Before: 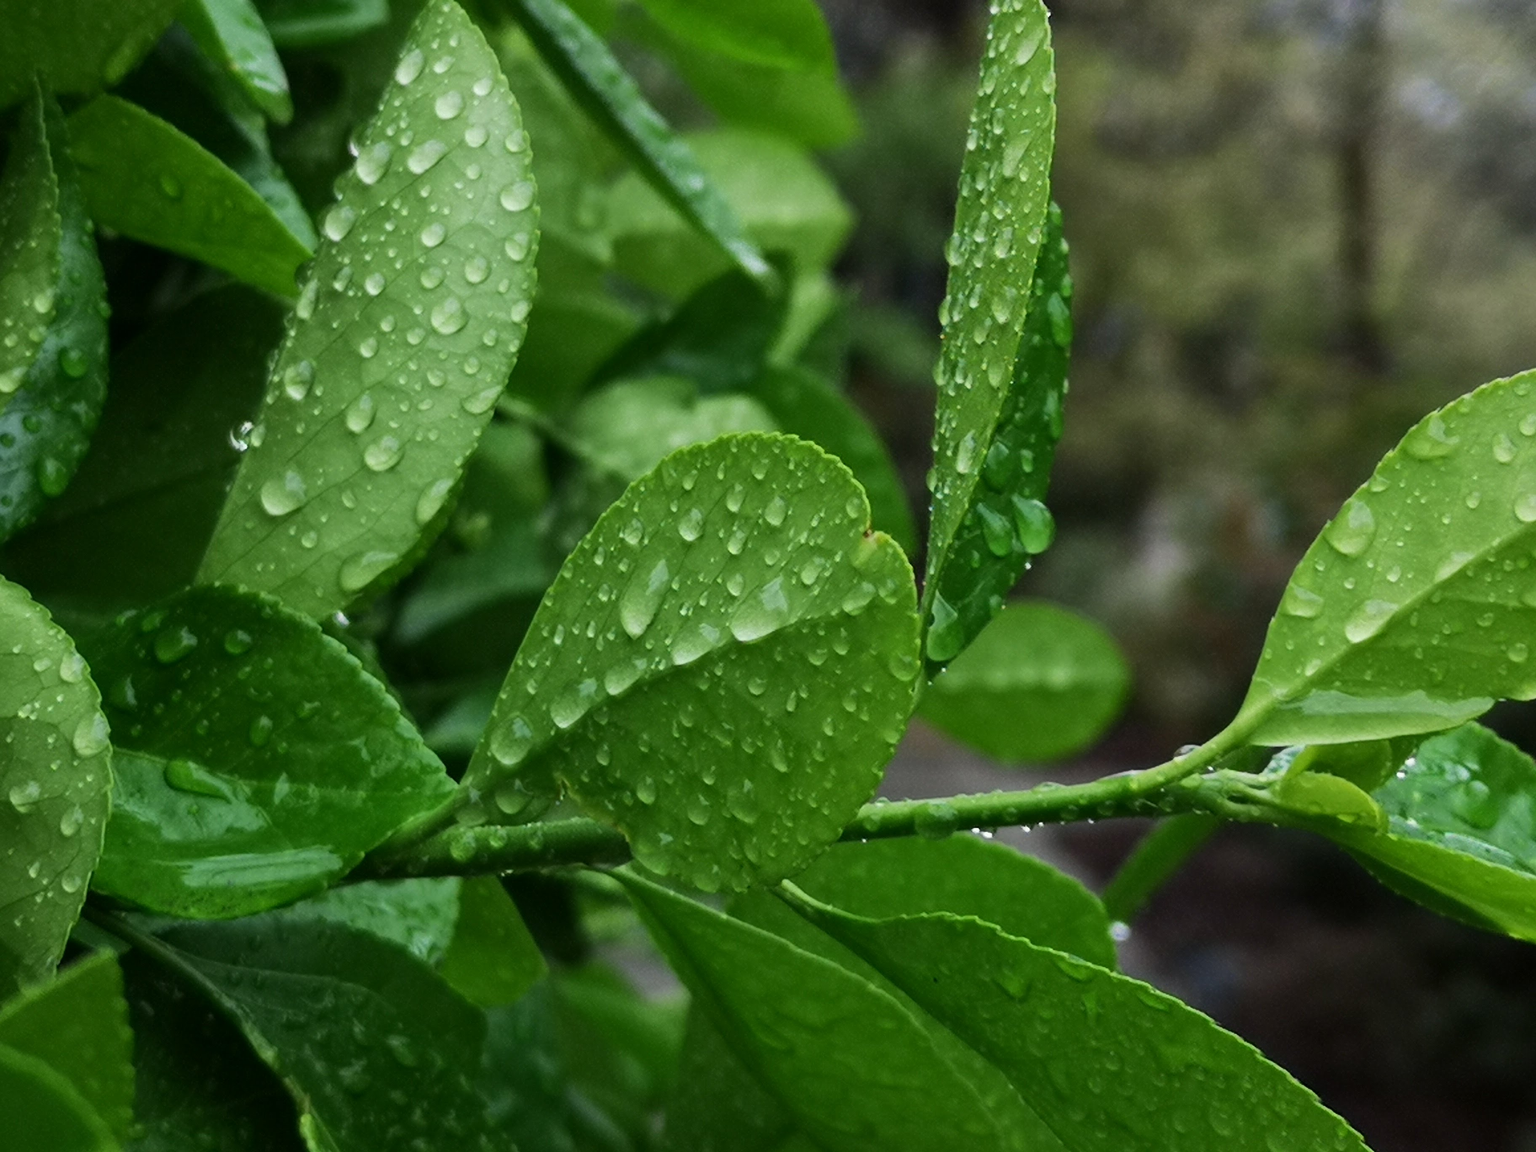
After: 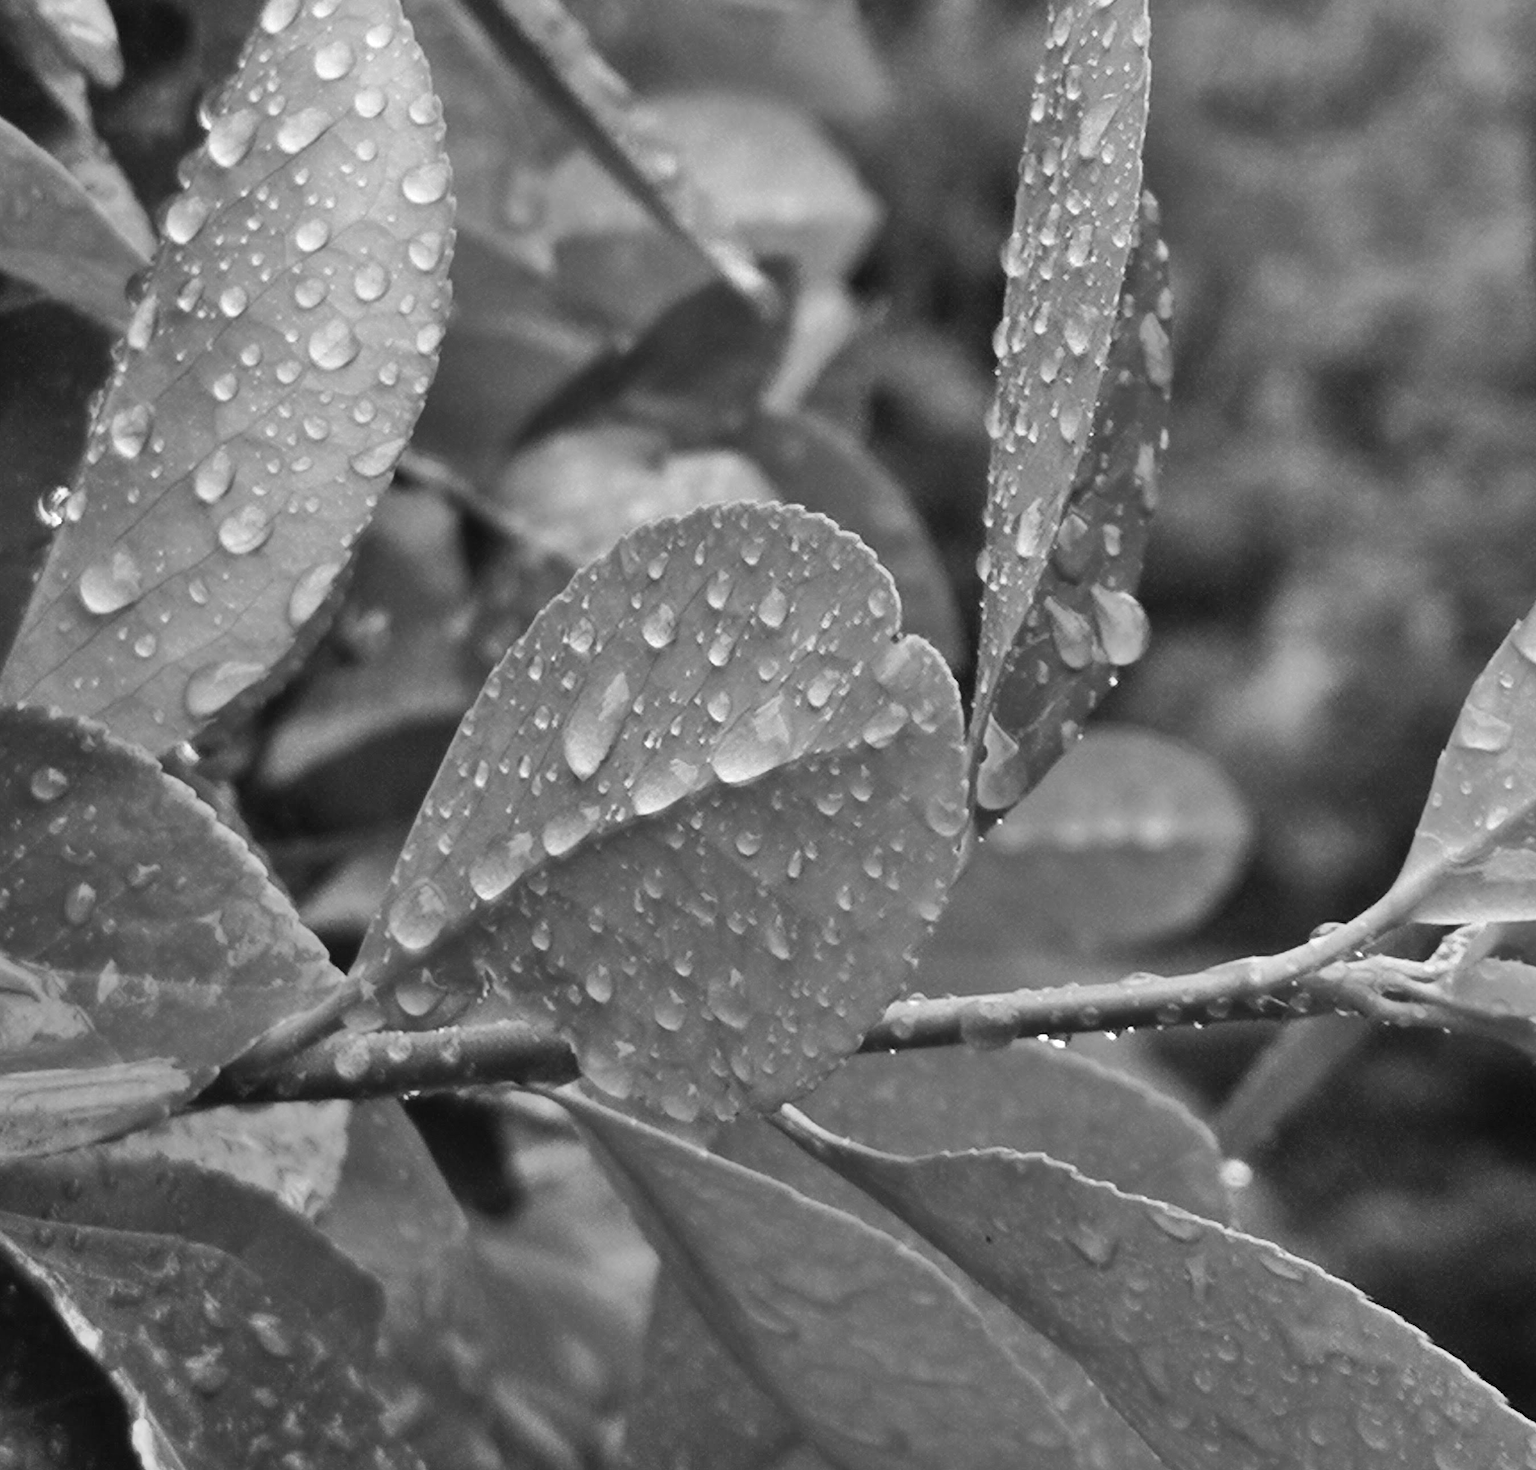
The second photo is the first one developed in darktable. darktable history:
monochrome: on, module defaults
crop and rotate: left 13.15%, top 5.251%, right 12.609%
shadows and highlights: radius 110.86, shadows 51.09, white point adjustment 9.16, highlights -4.17, highlights color adjustment 32.2%, soften with gaussian
